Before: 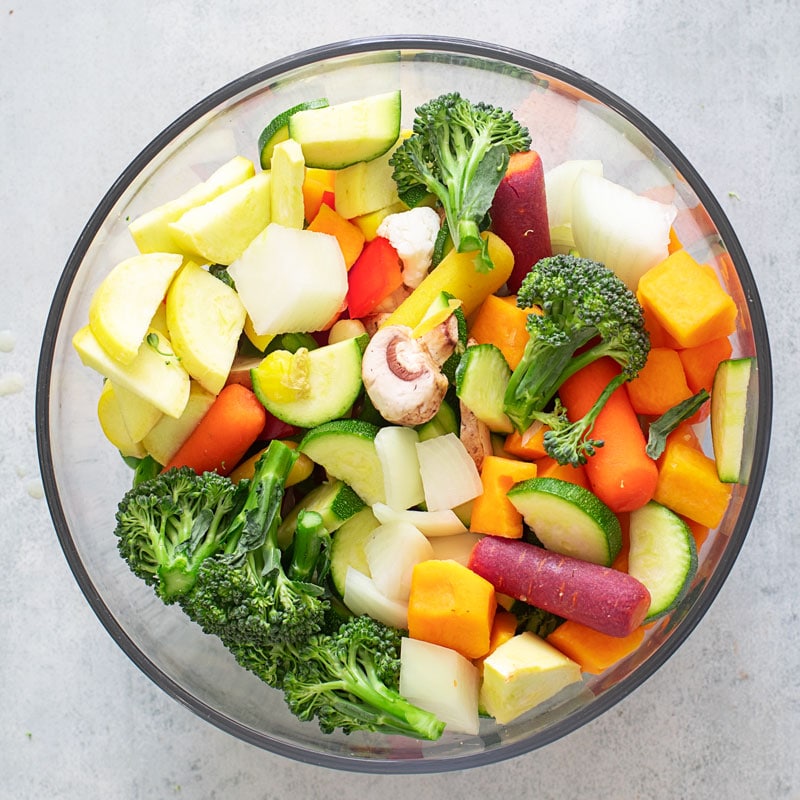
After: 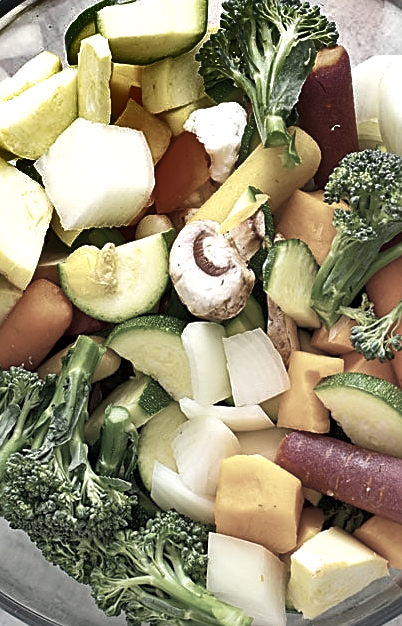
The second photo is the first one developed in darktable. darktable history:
shadows and highlights: shadows 21.01, highlights -83.04, soften with gaussian
crop and rotate: angle 0.018°, left 24.199%, top 13.162%, right 25.51%, bottom 8.534%
haze removal: adaptive false
exposure: black level correction 0.001, exposure -0.202 EV, compensate highlight preservation false
sharpen: on, module defaults
color correction: highlights b* -0.019, saturation 0.327
color balance rgb: shadows lift › chroma 2.001%, shadows lift › hue 219.98°, perceptual saturation grading › global saturation 25.639%, perceptual brilliance grading › global brilliance 11.58%, global vibrance 2.735%
